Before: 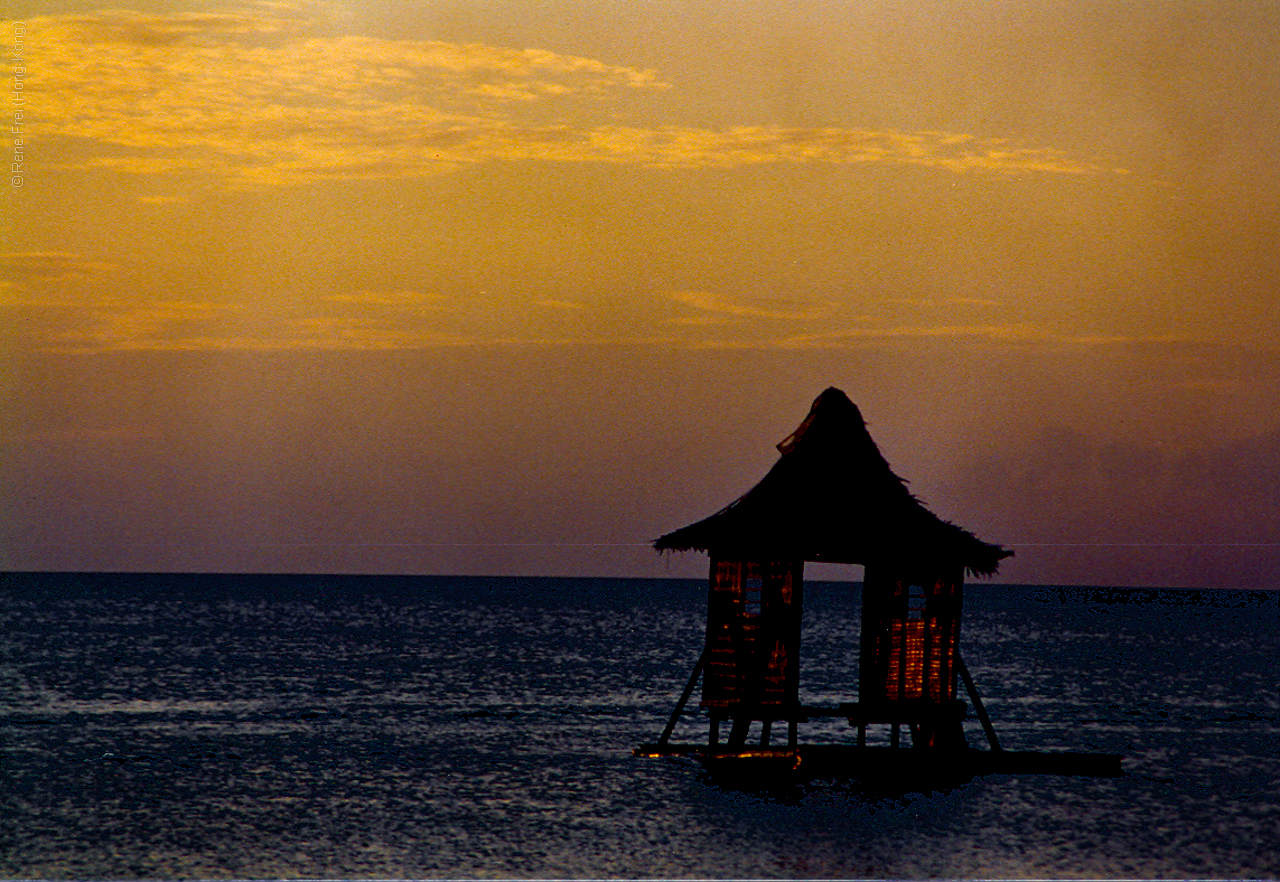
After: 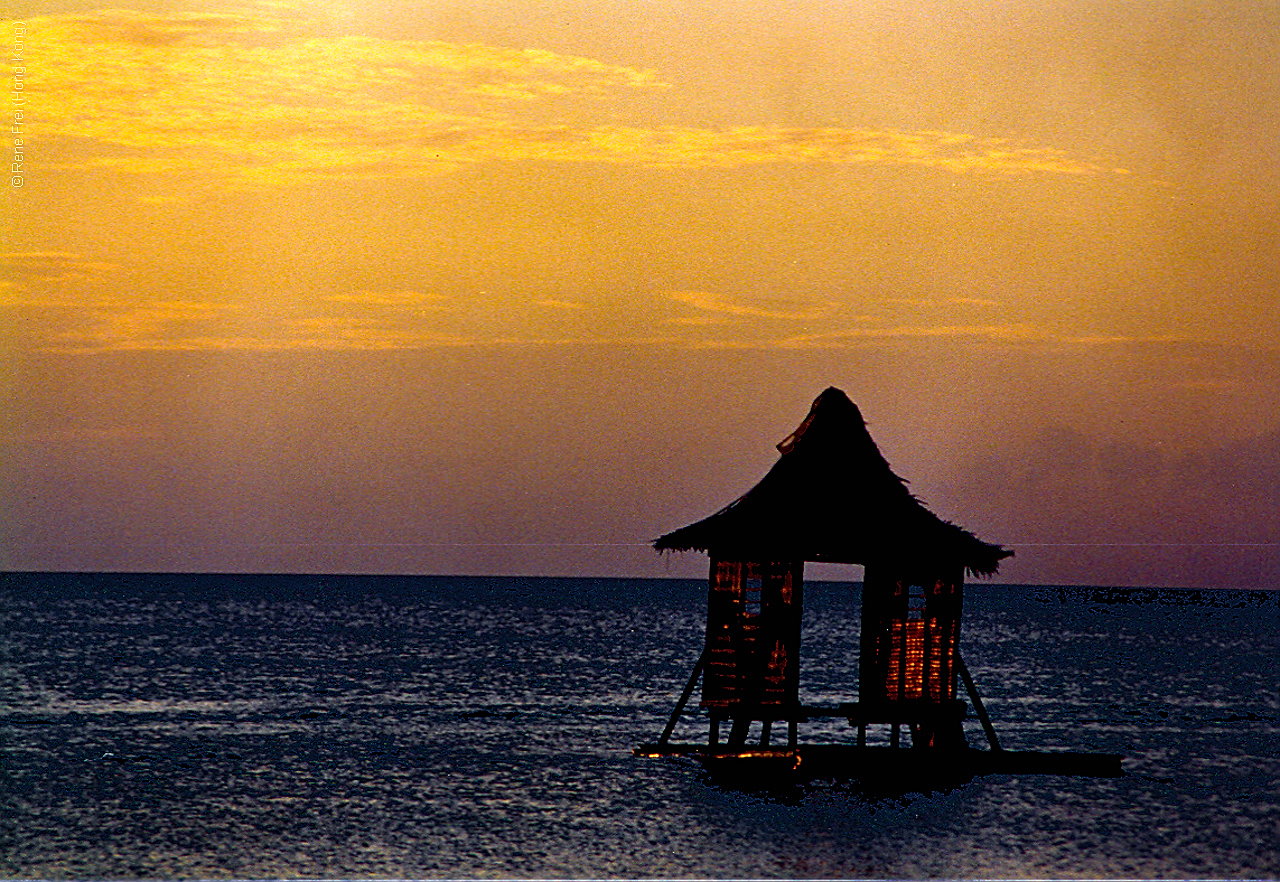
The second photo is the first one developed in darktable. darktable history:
exposure: black level correction 0, exposure 0.695 EV, compensate highlight preservation false
sharpen: on, module defaults
